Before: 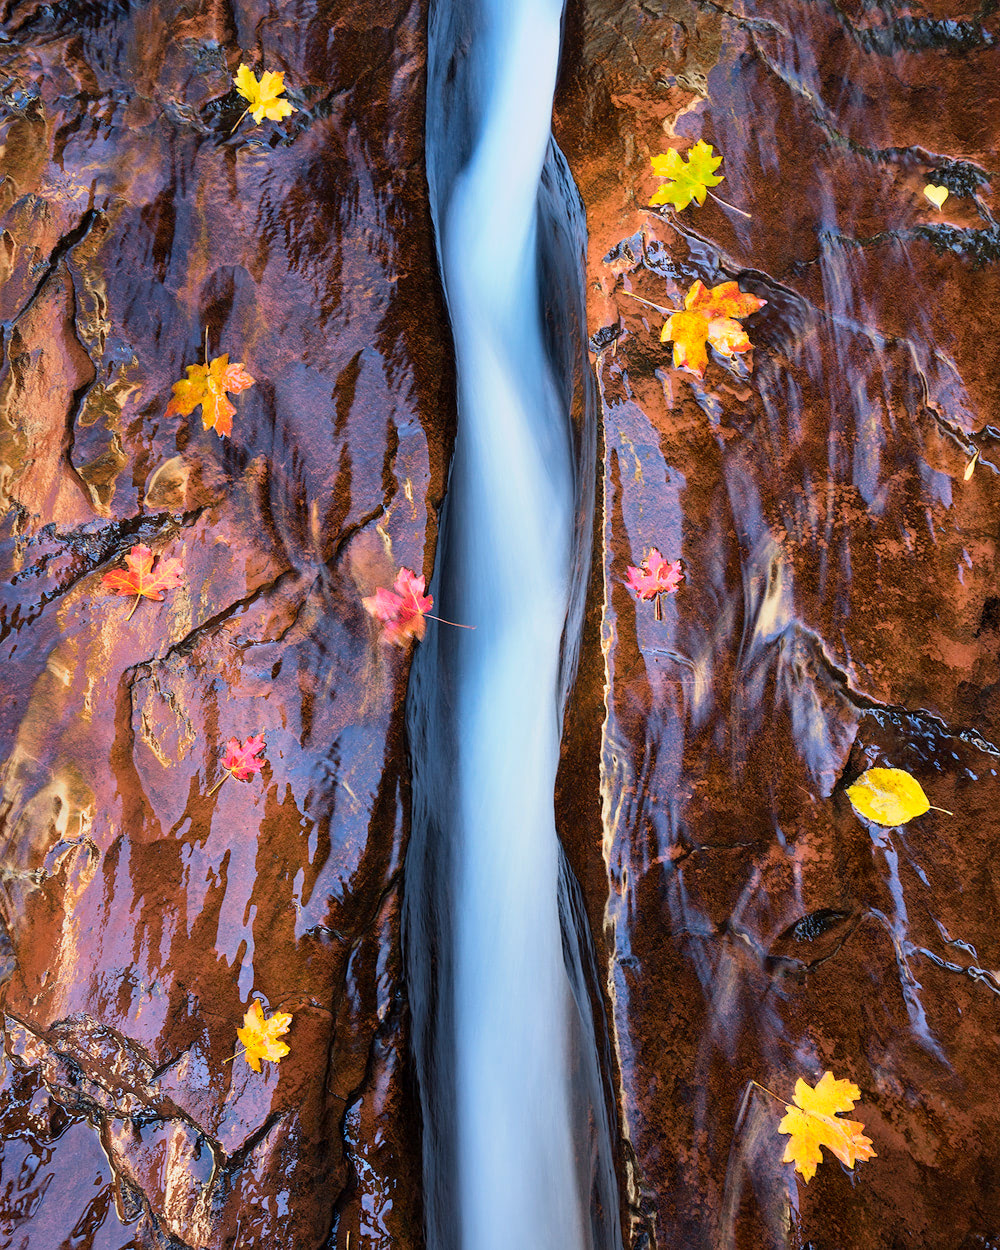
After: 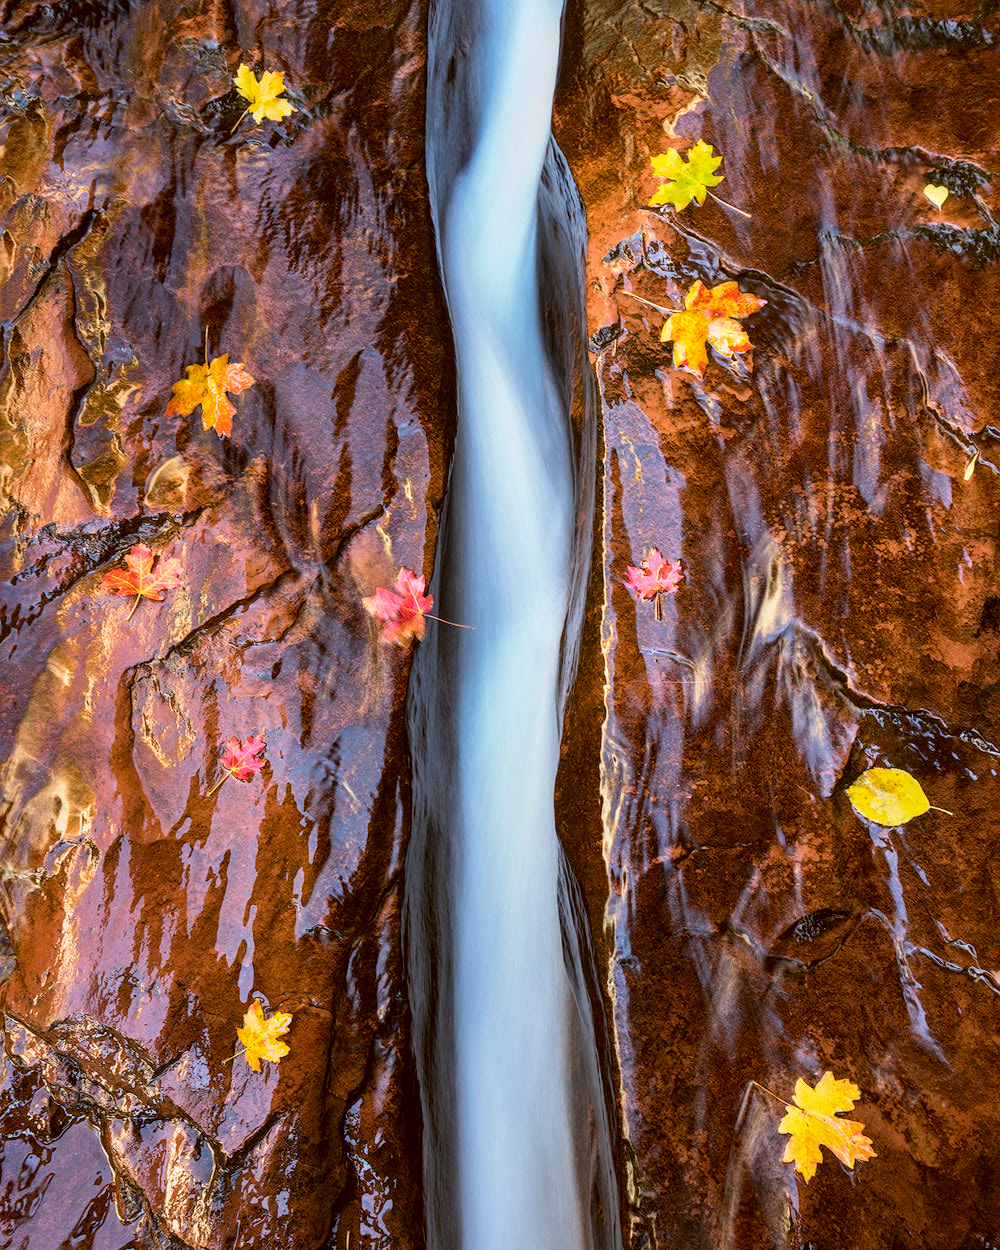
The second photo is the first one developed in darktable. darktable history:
color correction: highlights a* -0.482, highlights b* 0.161, shadows a* 4.66, shadows b* 20.72
local contrast: on, module defaults
